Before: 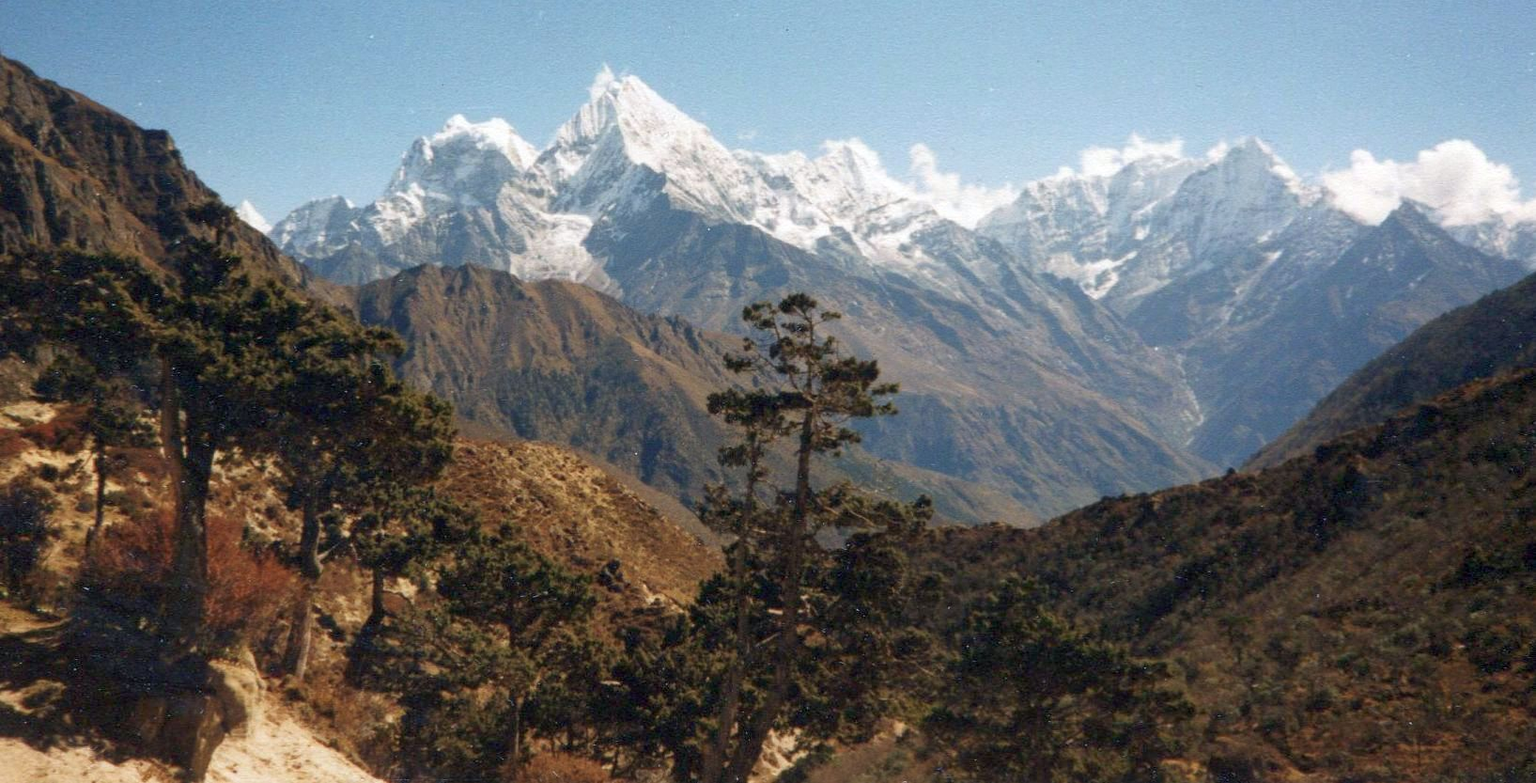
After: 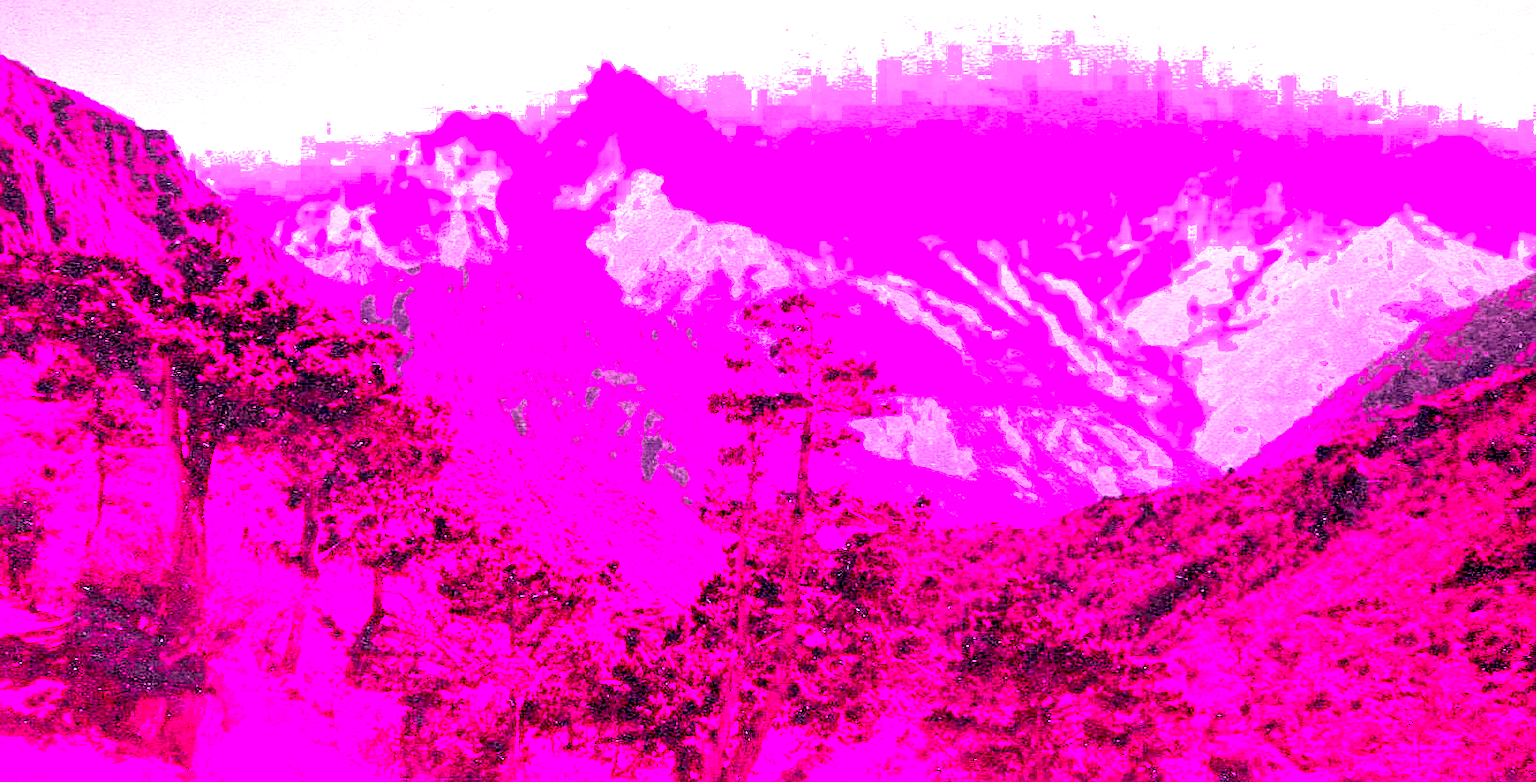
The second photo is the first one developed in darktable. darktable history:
color zones: curves: ch0 [(0, 0.533) (0.126, 0.533) (0.234, 0.533) (0.368, 0.357) (0.5, 0.5) (0.625, 0.5) (0.74, 0.637) (0.875, 0.5)]; ch1 [(0.004, 0.708) (0.129, 0.662) (0.25, 0.5) (0.375, 0.331) (0.496, 0.396) (0.625, 0.649) (0.739, 0.26) (0.875, 0.5) (1, 0.478)]; ch2 [(0, 0.409) (0.132, 0.403) (0.236, 0.558) (0.379, 0.448) (0.5, 0.5) (0.625, 0.5) (0.691, 0.39) (0.875, 0.5)]
sharpen: amount 0.6
white balance: red 4.26, blue 1.802
exposure: black level correction 0.009, exposure 0.119 EV, compensate highlight preservation false
shadows and highlights: shadows 25, highlights -25
